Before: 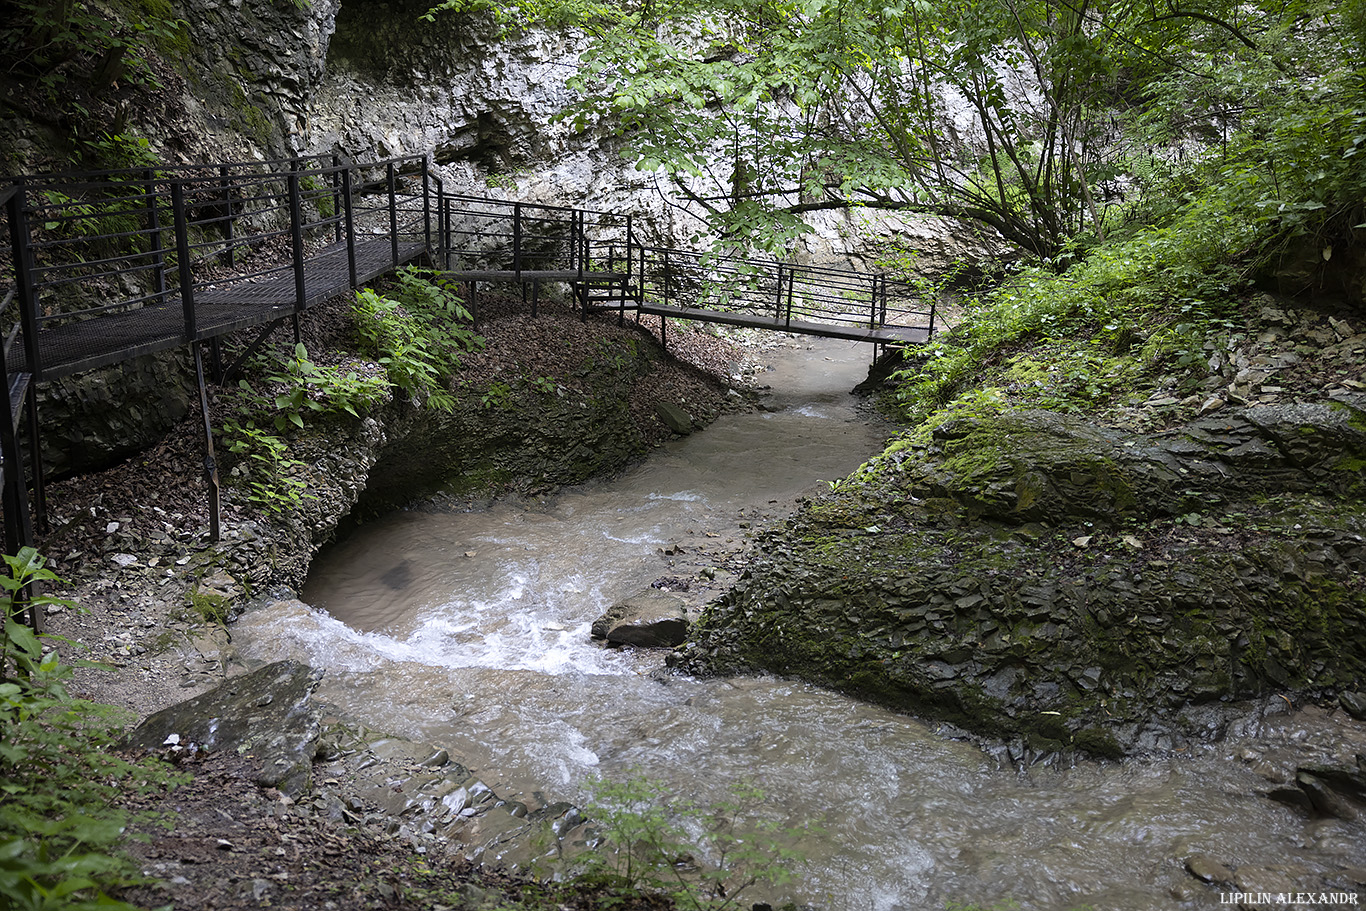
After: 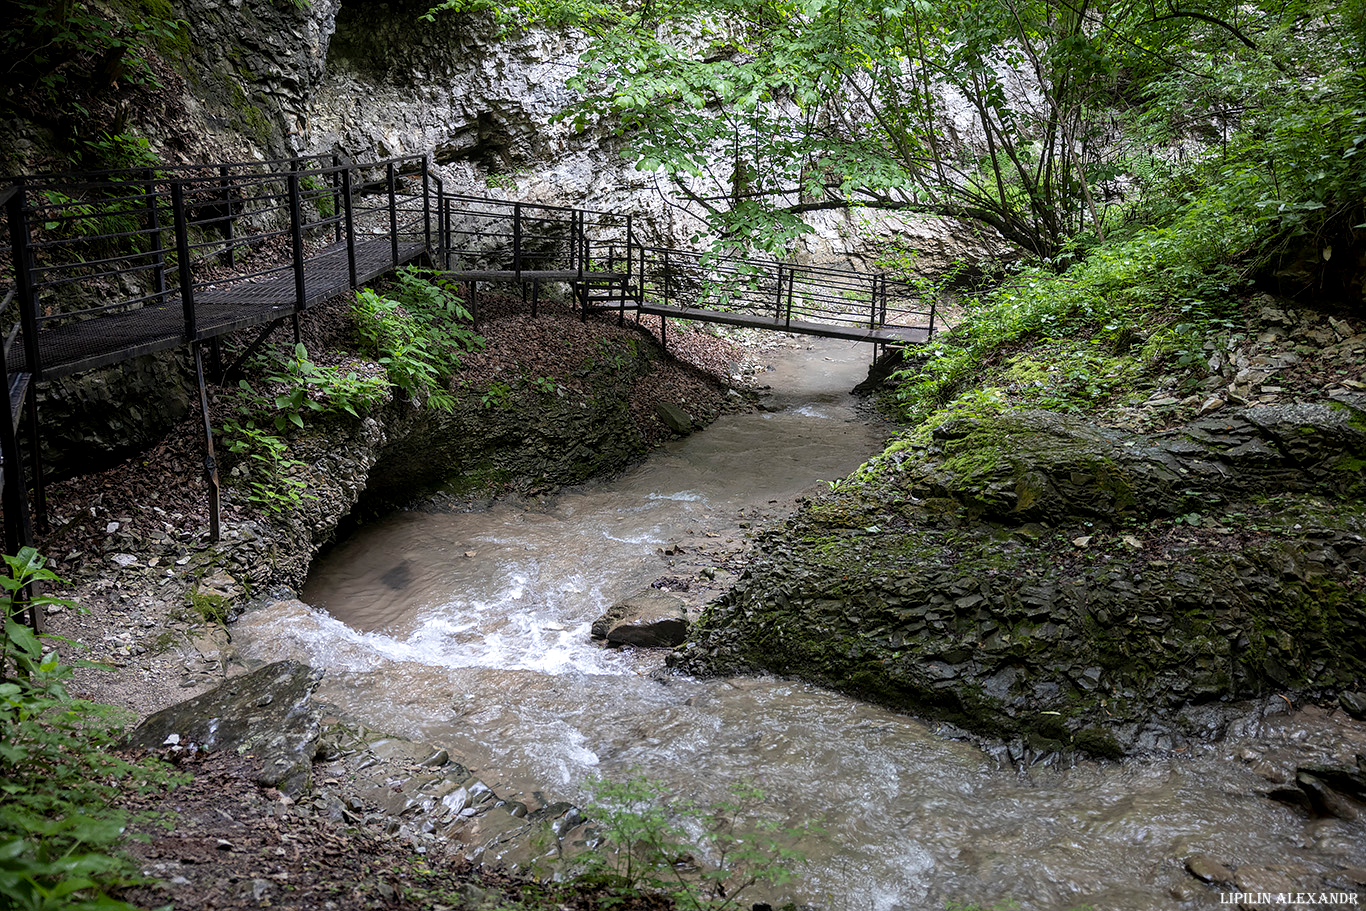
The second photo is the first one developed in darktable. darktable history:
shadows and highlights: shadows -24.28, highlights 49.77, soften with gaussian
local contrast: on, module defaults
